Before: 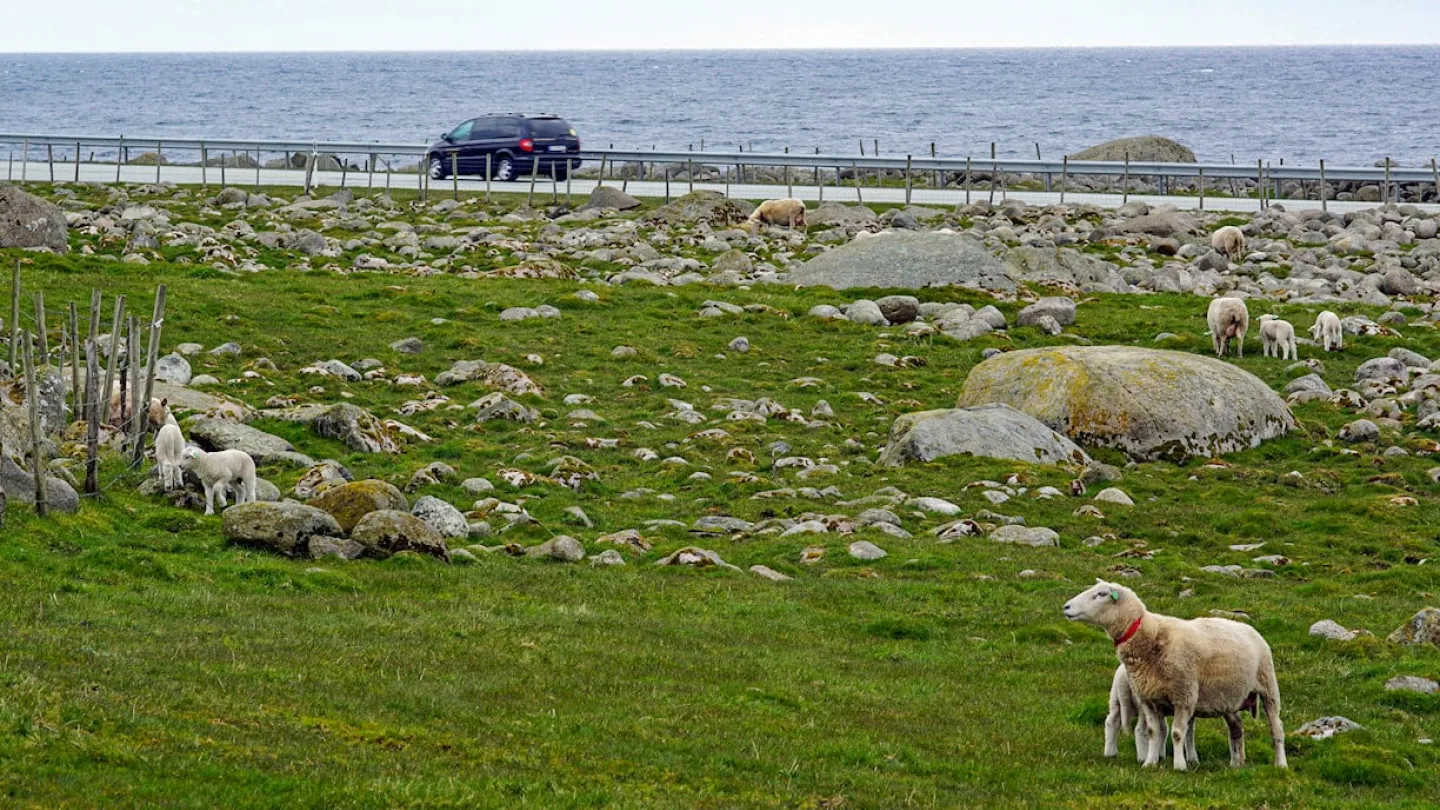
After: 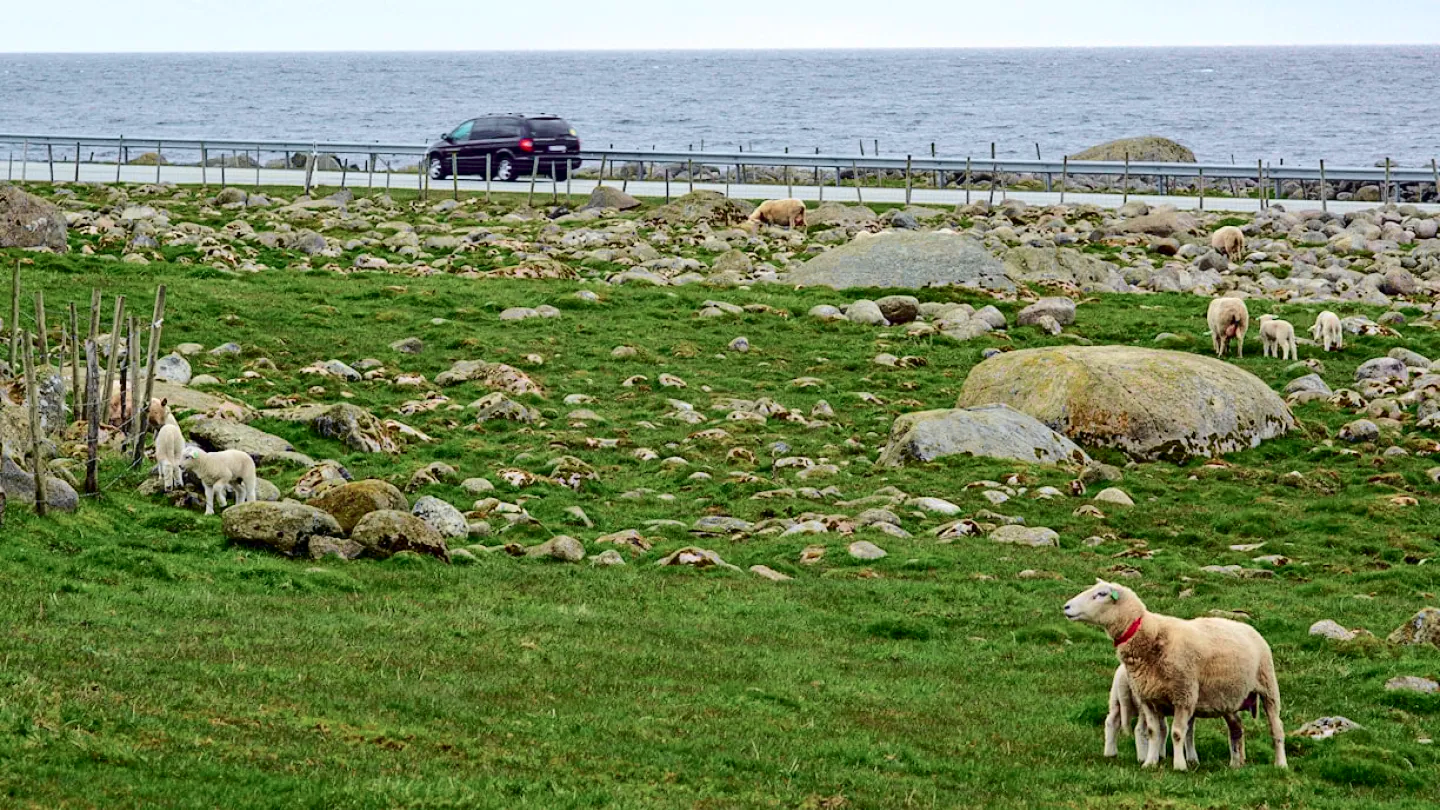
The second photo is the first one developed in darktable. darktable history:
tone curve: curves: ch0 [(0, 0) (0.033, 0.016) (0.171, 0.127) (0.33, 0.331) (0.432, 0.475) (0.601, 0.665) (0.843, 0.876) (1, 1)]; ch1 [(0, 0) (0.339, 0.349) (0.445, 0.42) (0.476, 0.47) (0.501, 0.499) (0.516, 0.525) (0.548, 0.563) (0.584, 0.633) (0.728, 0.746) (1, 1)]; ch2 [(0, 0) (0.327, 0.324) (0.417, 0.44) (0.46, 0.453) (0.502, 0.498) (0.517, 0.524) (0.53, 0.554) (0.579, 0.599) (0.745, 0.704) (1, 1)], color space Lab, independent channels, preserve colors none
